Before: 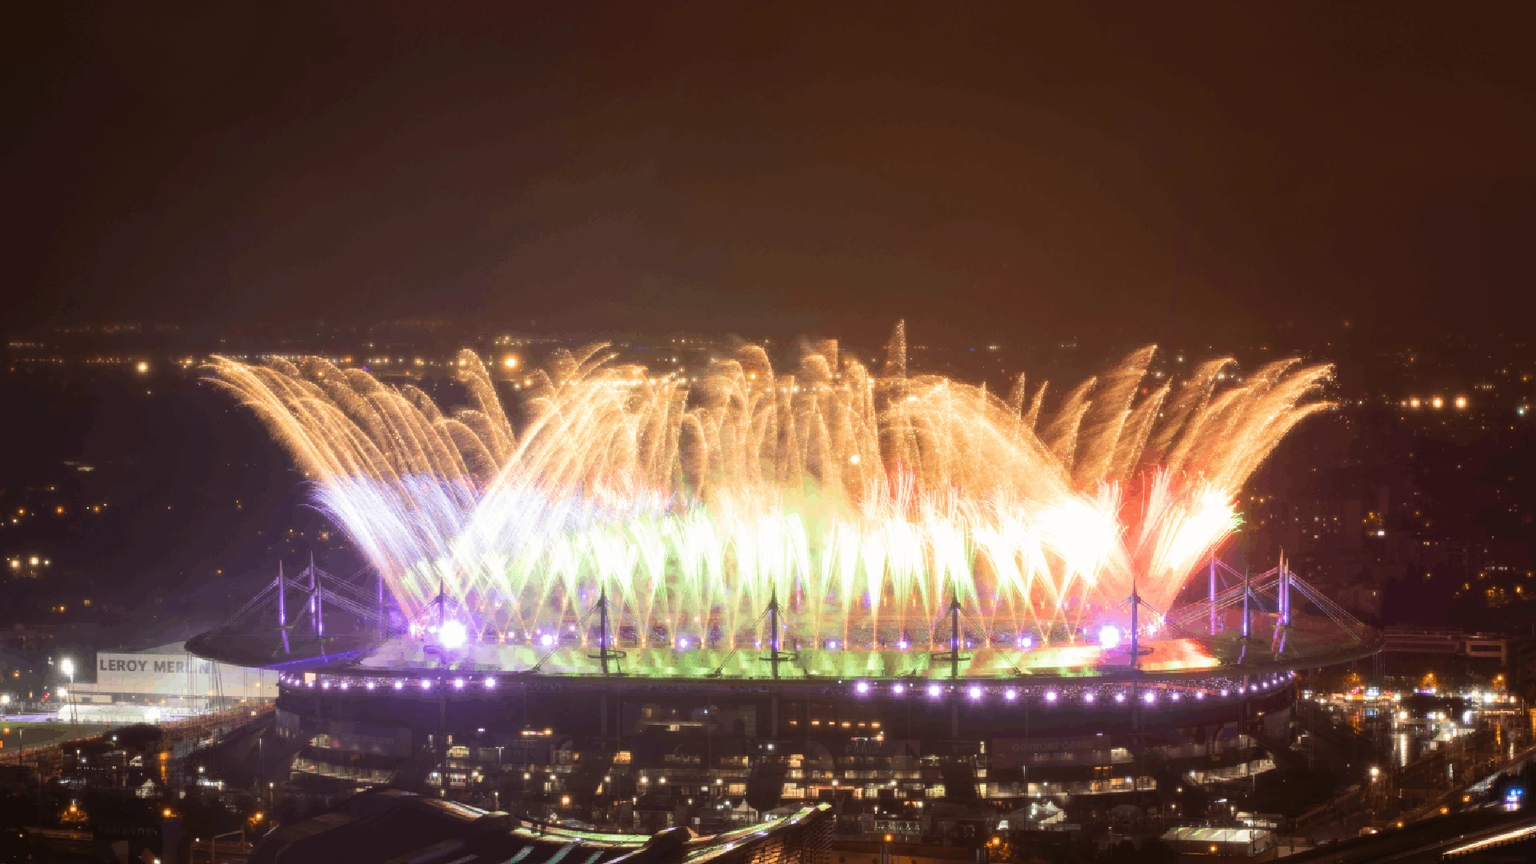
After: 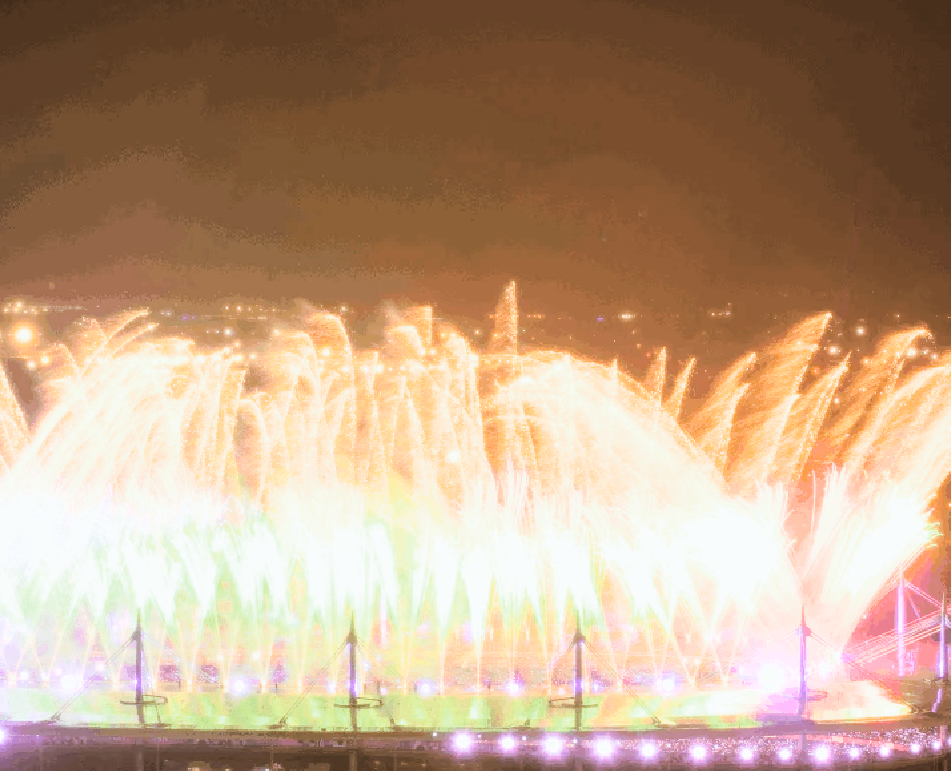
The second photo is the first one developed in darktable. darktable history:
contrast brightness saturation: contrast 0.15, brightness -0.01, saturation 0.1
tone curve: curves: ch0 [(0, 0) (0.003, 0.044) (0.011, 0.045) (0.025, 0.048) (0.044, 0.051) (0.069, 0.065) (0.1, 0.08) (0.136, 0.108) (0.177, 0.152) (0.224, 0.216) (0.277, 0.305) (0.335, 0.392) (0.399, 0.481) (0.468, 0.579) (0.543, 0.658) (0.623, 0.729) (0.709, 0.8) (0.801, 0.867) (0.898, 0.93) (1, 1)], preserve colors none
exposure: black level correction 0, exposure 1.1 EV, compensate highlight preservation false
filmic rgb: black relative exposure -7.82 EV, white relative exposure 4.29 EV, hardness 3.86, color science v6 (2022)
crop: left 32.075%, top 10.976%, right 18.355%, bottom 17.596%
color zones: curves: ch0 [(0.25, 0.5) (0.636, 0.25) (0.75, 0.5)]
split-toning: shadows › hue 37.98°, highlights › hue 185.58°, balance -55.261
